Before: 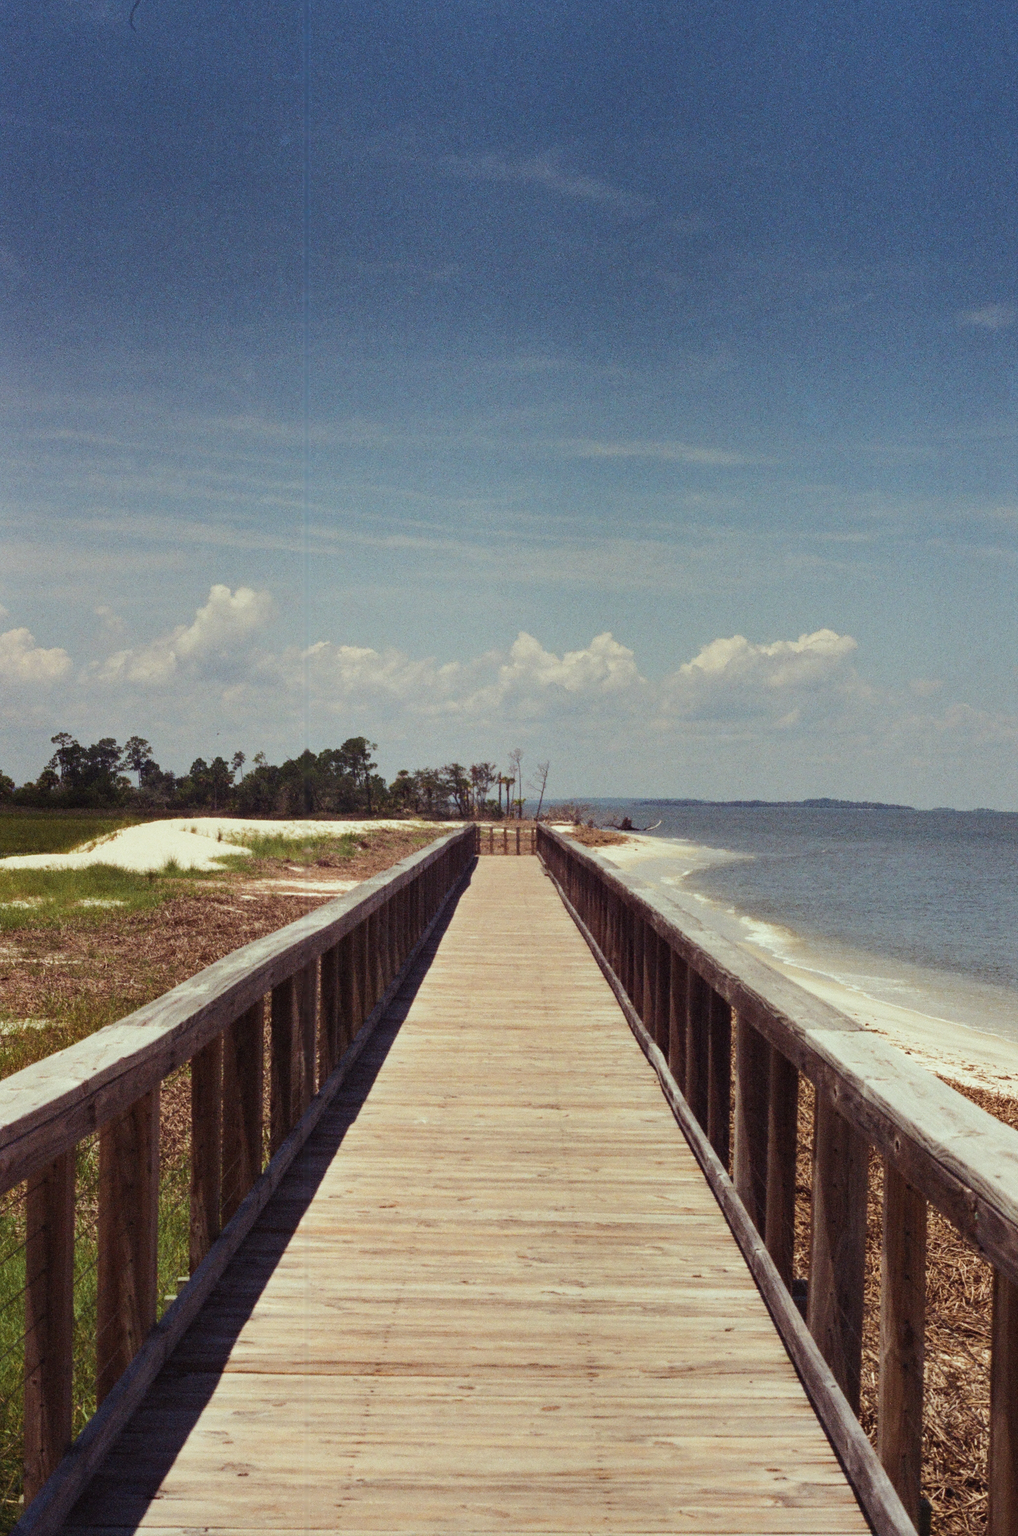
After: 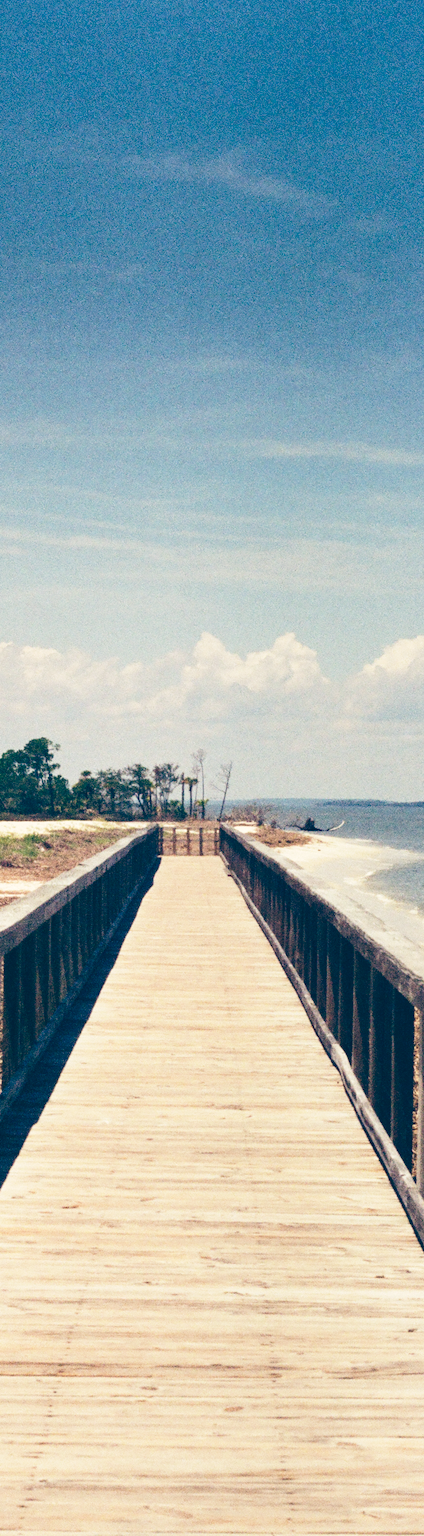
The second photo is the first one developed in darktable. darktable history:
color balance: lift [1.006, 0.985, 1.002, 1.015], gamma [1, 0.953, 1.008, 1.047], gain [1.076, 1.13, 1.004, 0.87]
contrast brightness saturation: contrast 0.03, brightness -0.04
crop: left 31.229%, right 27.105%
base curve: curves: ch0 [(0, 0) (0.028, 0.03) (0.121, 0.232) (0.46, 0.748) (0.859, 0.968) (1, 1)], preserve colors none
